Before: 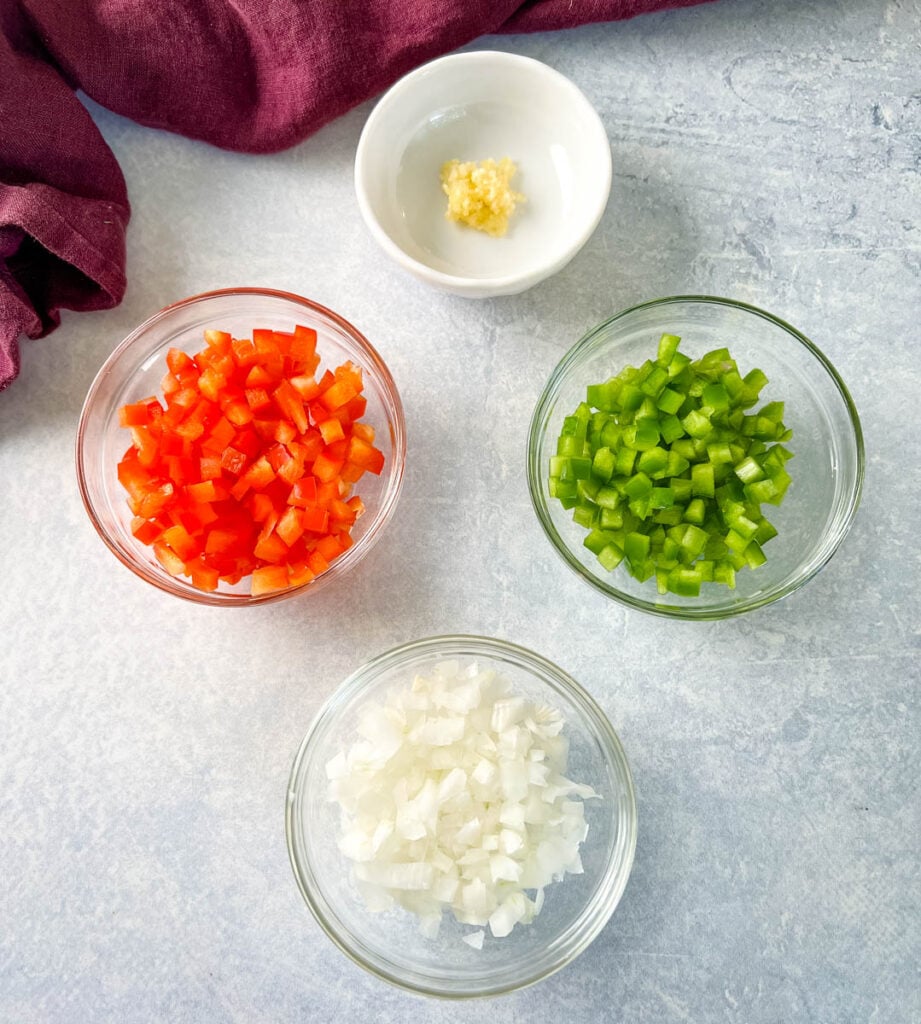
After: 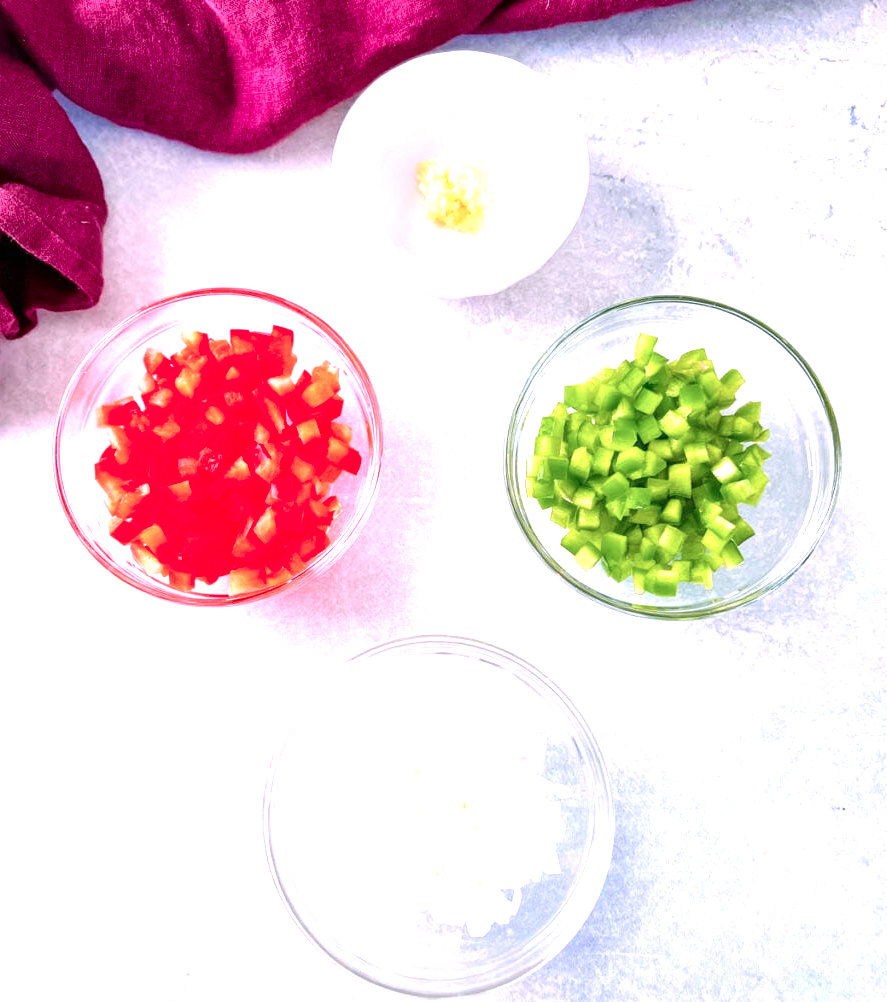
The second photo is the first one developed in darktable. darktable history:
color correction: highlights a* 15.5, highlights b* -20.13
crop and rotate: left 2.547%, right 1.064%, bottom 2.116%
tone curve: curves: ch0 [(0, 0) (0.059, 0.027) (0.162, 0.125) (0.304, 0.279) (0.547, 0.532) (0.828, 0.815) (1, 0.983)]; ch1 [(0, 0) (0.23, 0.166) (0.34, 0.308) (0.371, 0.337) (0.429, 0.411) (0.477, 0.462) (0.499, 0.498) (0.529, 0.537) (0.559, 0.582) (0.743, 0.798) (1, 1)]; ch2 [(0, 0) (0.431, 0.414) (0.498, 0.503) (0.524, 0.528) (0.568, 0.546) (0.6, 0.597) (0.634, 0.645) (0.728, 0.742) (1, 1)], color space Lab, independent channels, preserve colors none
exposure: black level correction 0, exposure 1.196 EV, compensate highlight preservation false
